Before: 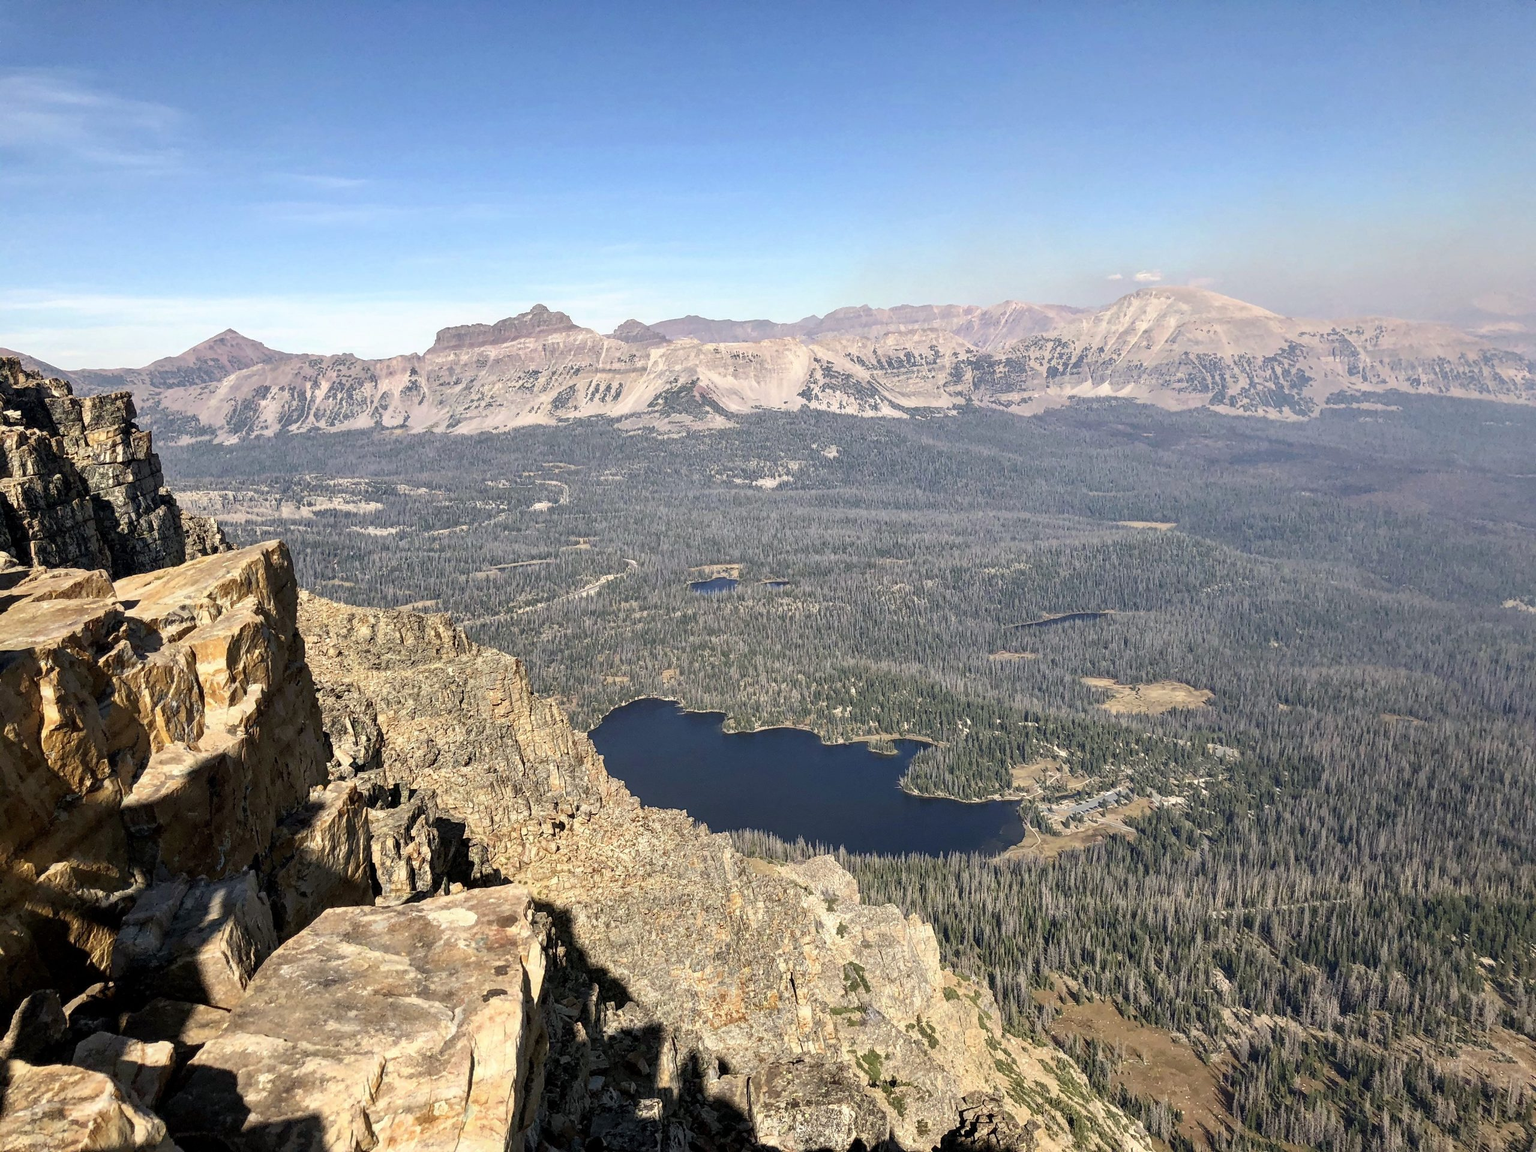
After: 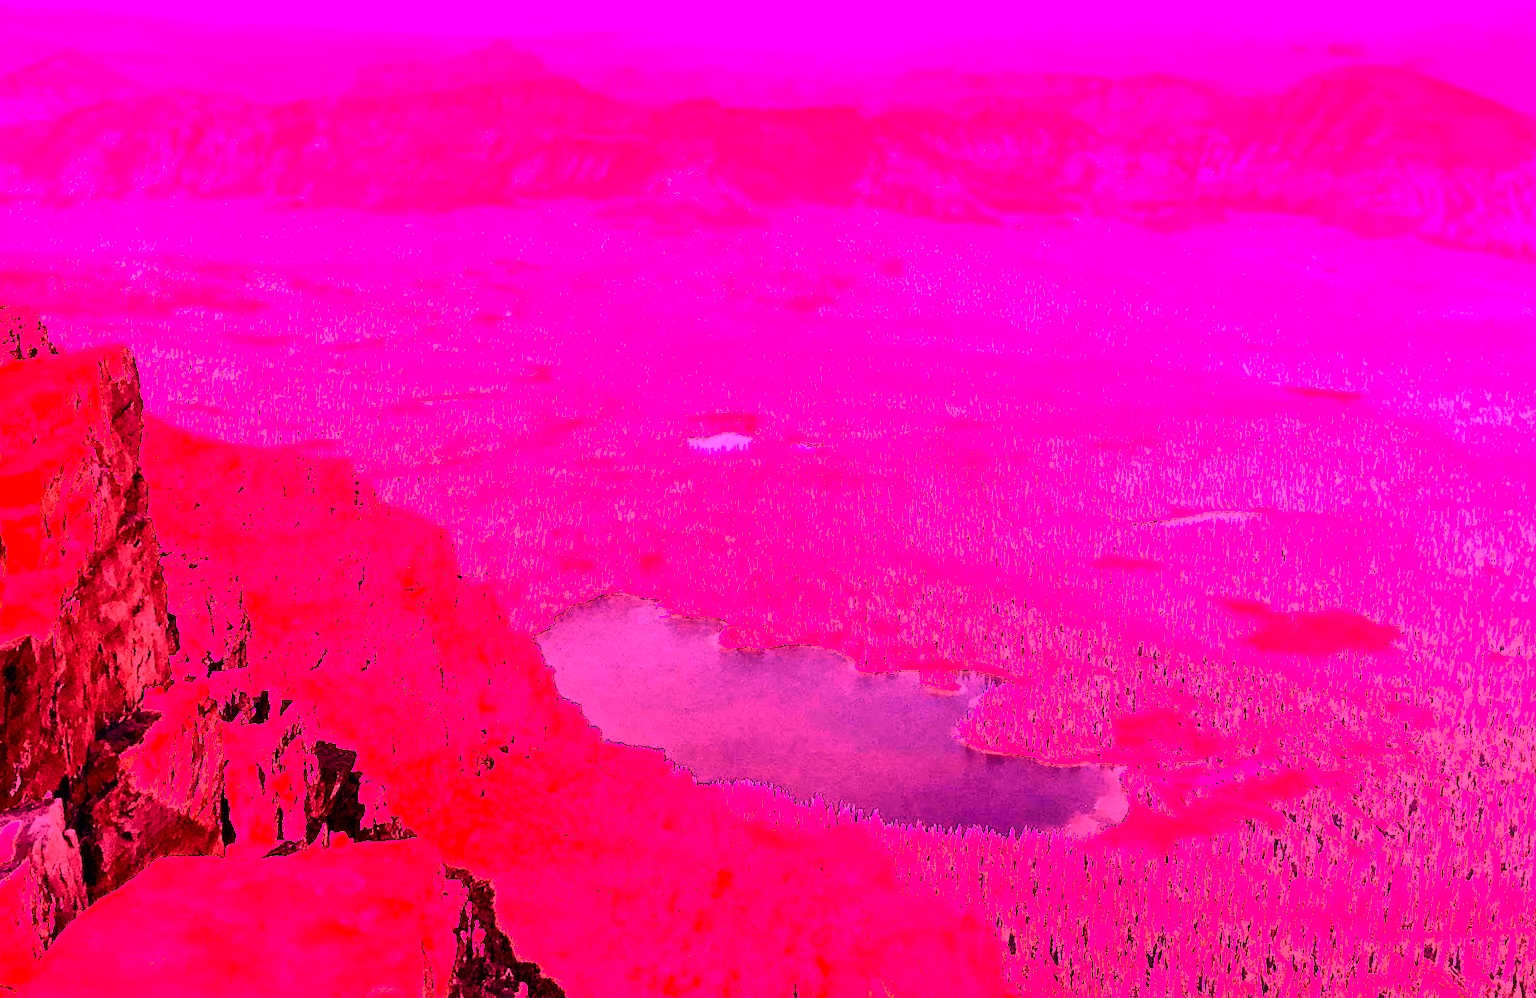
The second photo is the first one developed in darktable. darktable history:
contrast brightness saturation: contrast 0.4, brightness 0.1, saturation 0.21
sharpen: radius 5.325, amount 0.312, threshold 26.433
crop and rotate: angle -3.37°, left 9.79%, top 20.73%, right 12.42%, bottom 11.82%
white balance: red 4.26, blue 1.802
